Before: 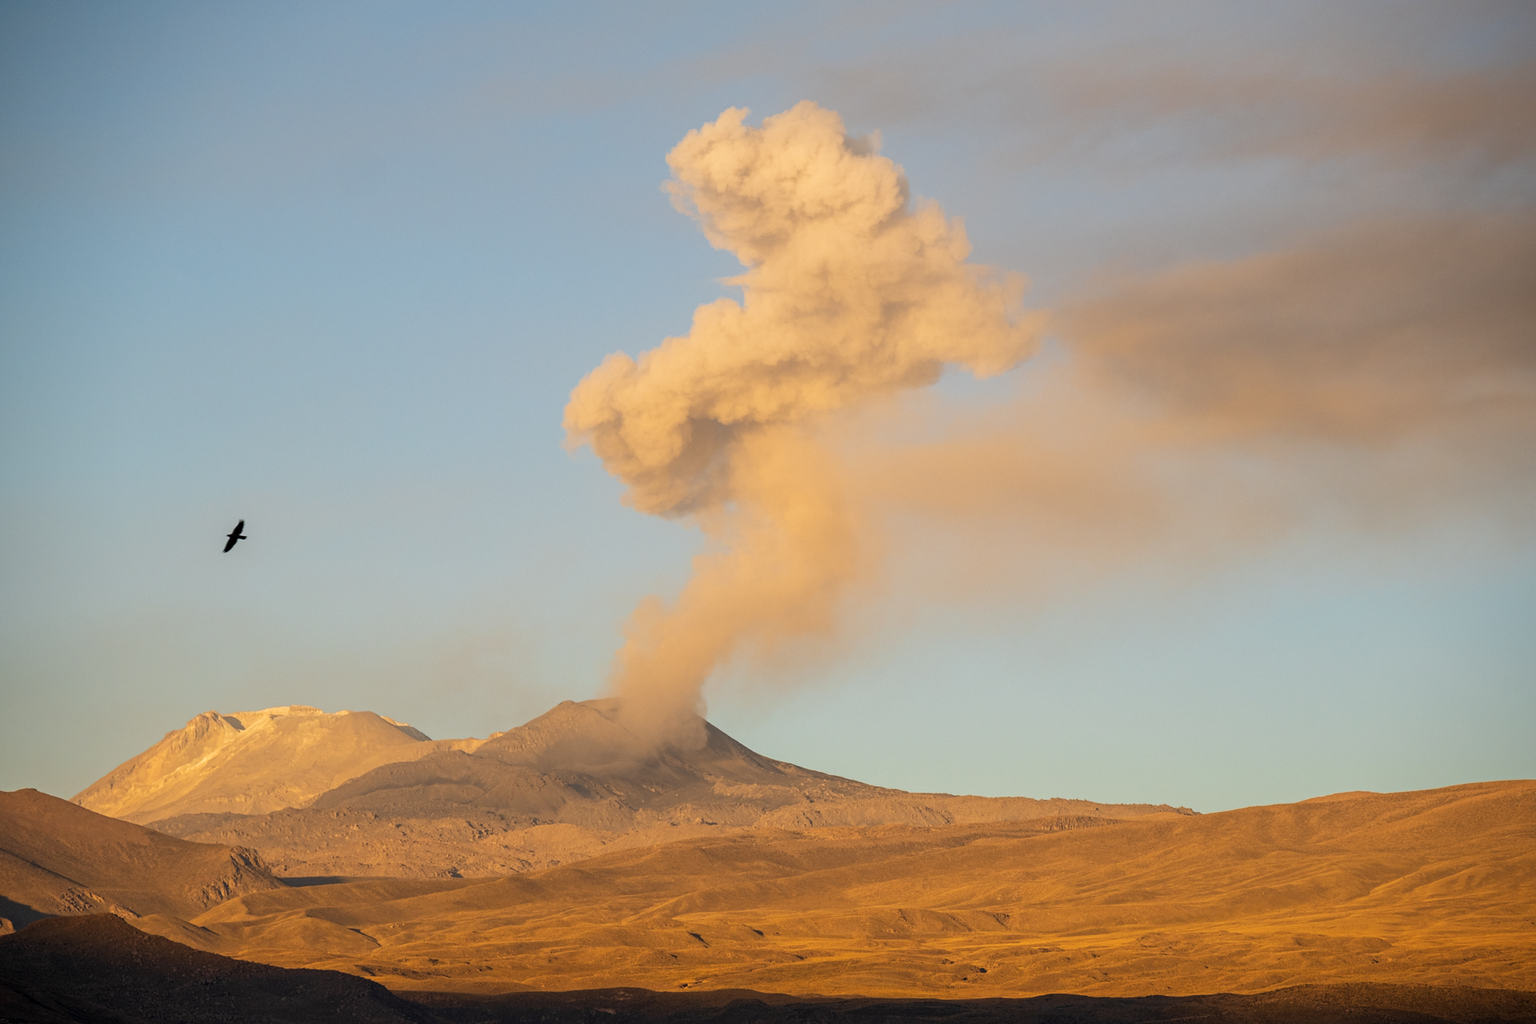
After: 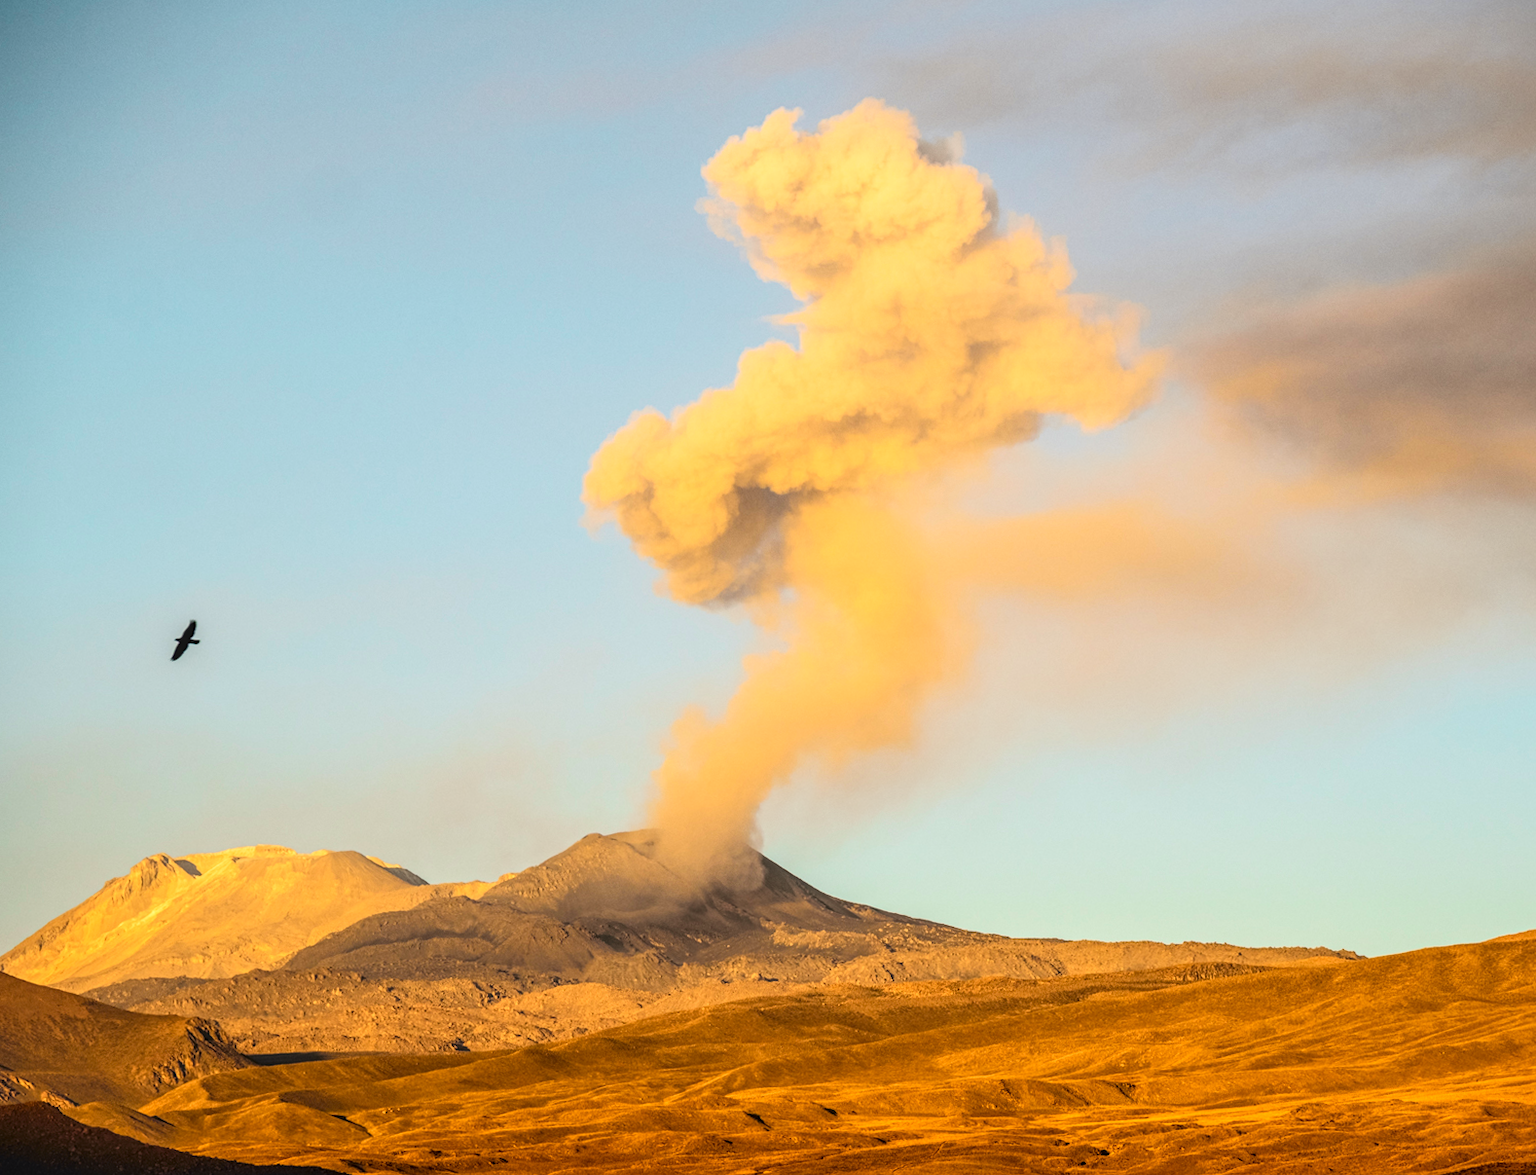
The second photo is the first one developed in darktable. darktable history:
local contrast: highlights 61%, detail 143%, midtone range 0.428
tone curve: curves: ch0 [(0, 0.023) (0.132, 0.075) (0.251, 0.186) (0.463, 0.461) (0.662, 0.757) (0.854, 0.909) (1, 0.973)]; ch1 [(0, 0) (0.447, 0.411) (0.483, 0.469) (0.498, 0.496) (0.518, 0.514) (0.561, 0.579) (0.604, 0.645) (0.669, 0.73) (0.819, 0.93) (1, 1)]; ch2 [(0, 0) (0.307, 0.315) (0.425, 0.438) (0.483, 0.477) (0.503, 0.503) (0.526, 0.534) (0.567, 0.569) (0.617, 0.674) (0.703, 0.797) (0.985, 0.966)], color space Lab, independent channels
crop and rotate: angle 1°, left 4.281%, top 0.642%, right 11.383%, bottom 2.486%
